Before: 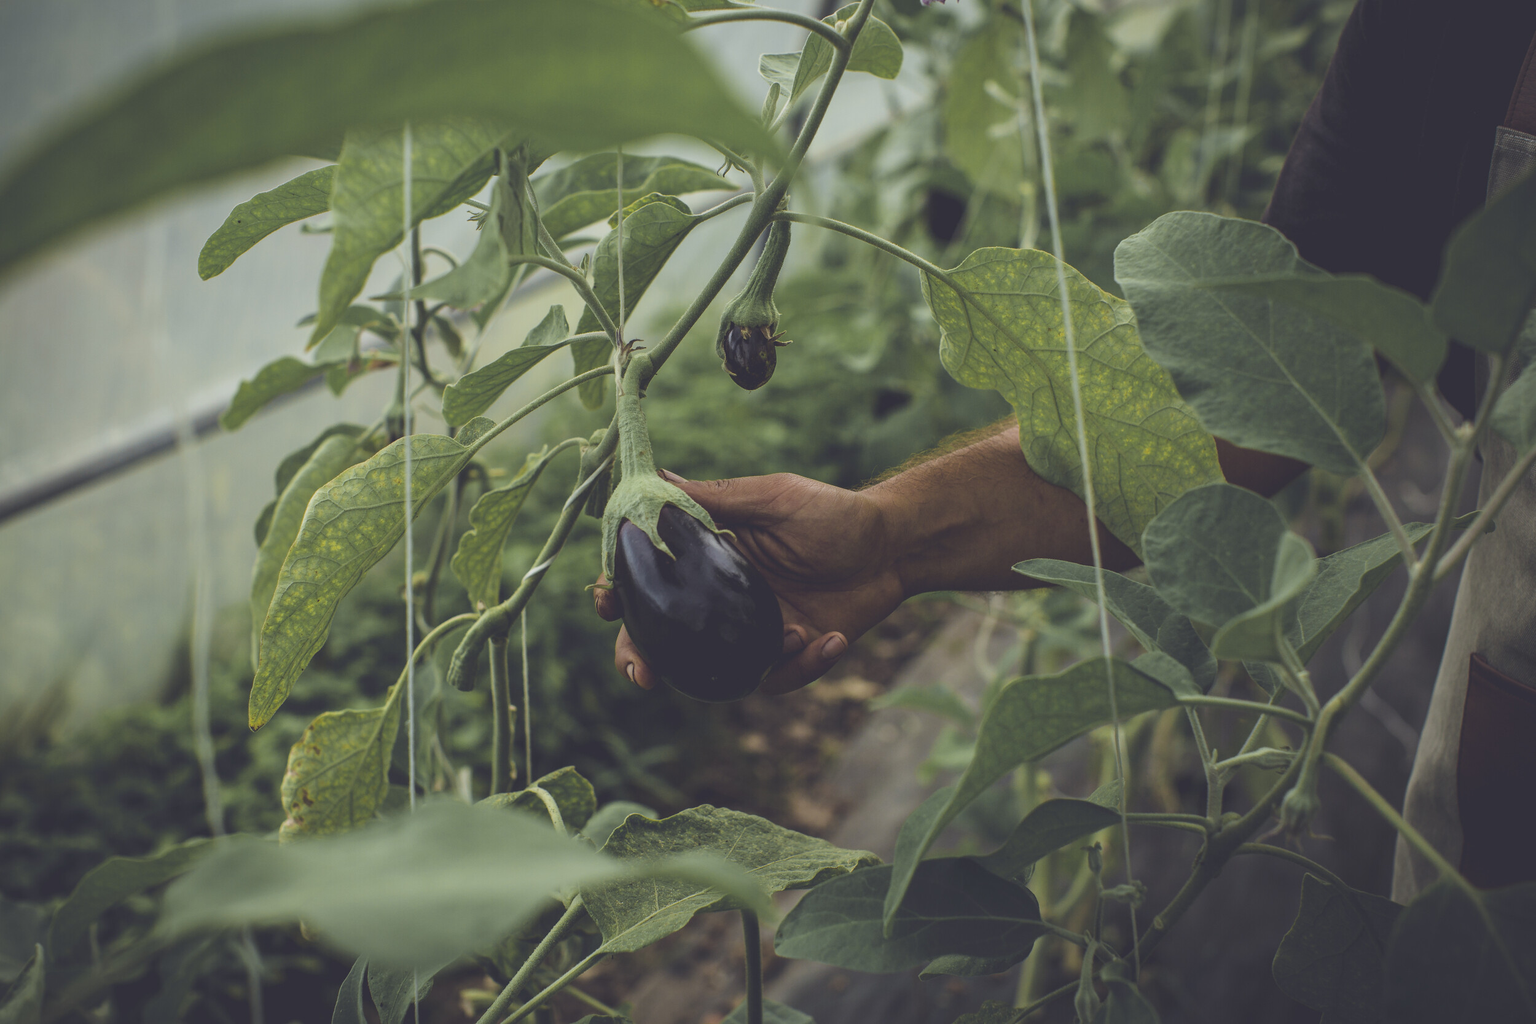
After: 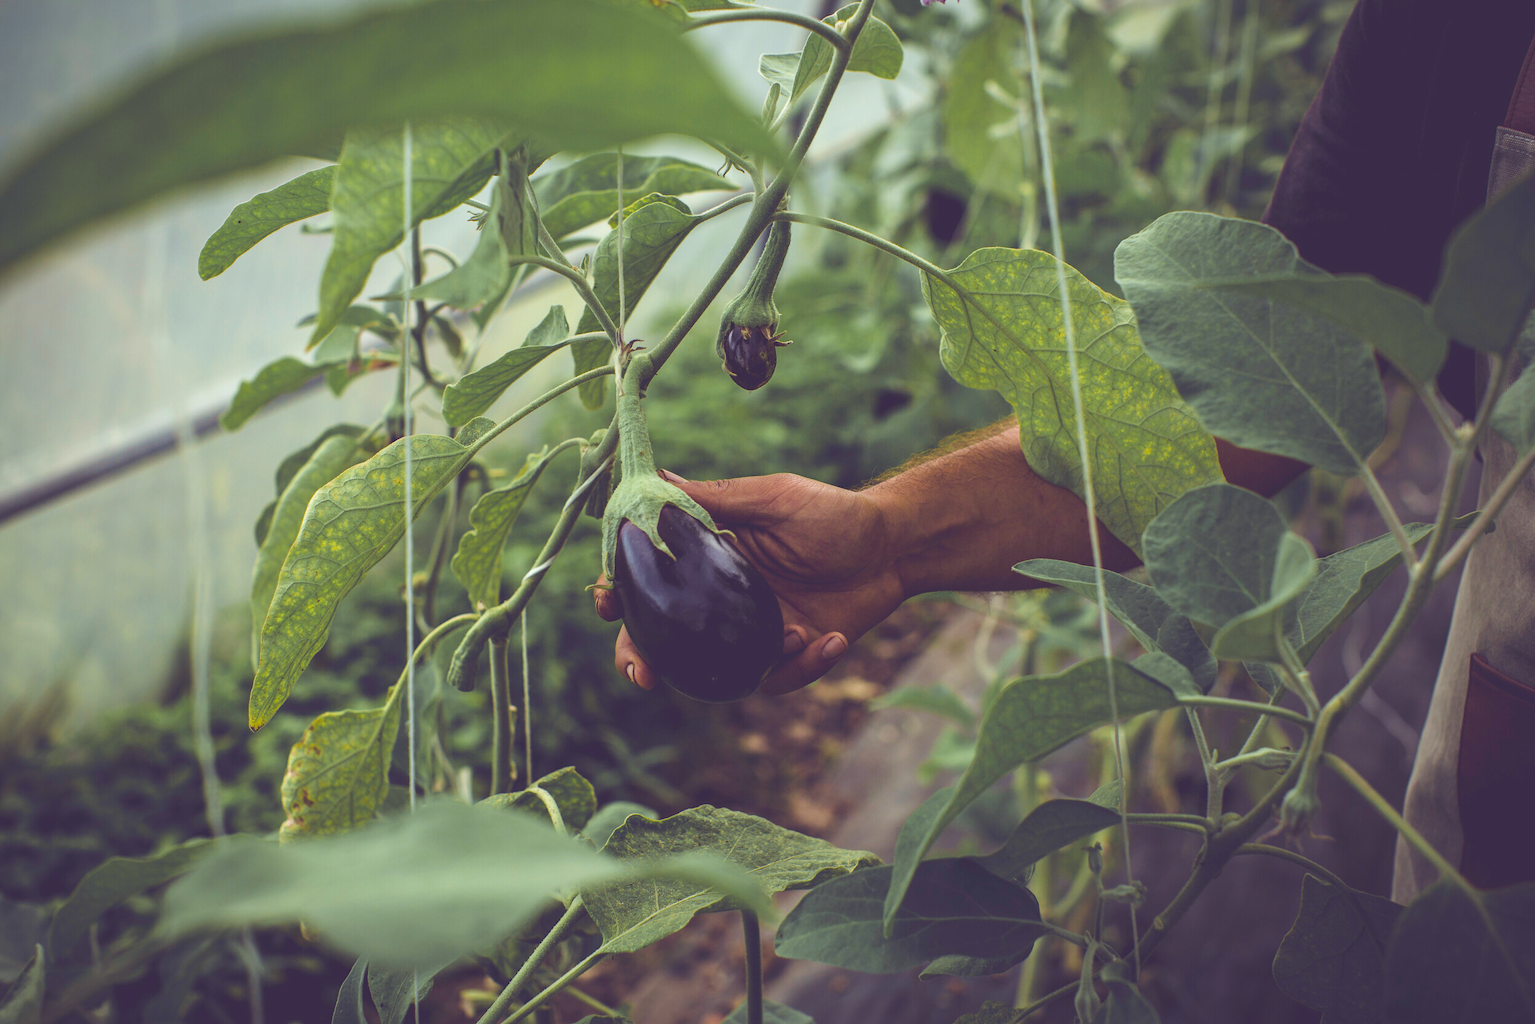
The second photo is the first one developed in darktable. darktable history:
levels: mode automatic, levels [0.018, 0.493, 1]
color balance rgb: shadows lift › luminance 0.497%, shadows lift › chroma 6.774%, shadows lift › hue 298.94°, perceptual saturation grading › global saturation 1.105%, perceptual saturation grading › highlights -3.029%, perceptual saturation grading › mid-tones 3.988%, perceptual saturation grading › shadows 8.357%, global vibrance 20%
